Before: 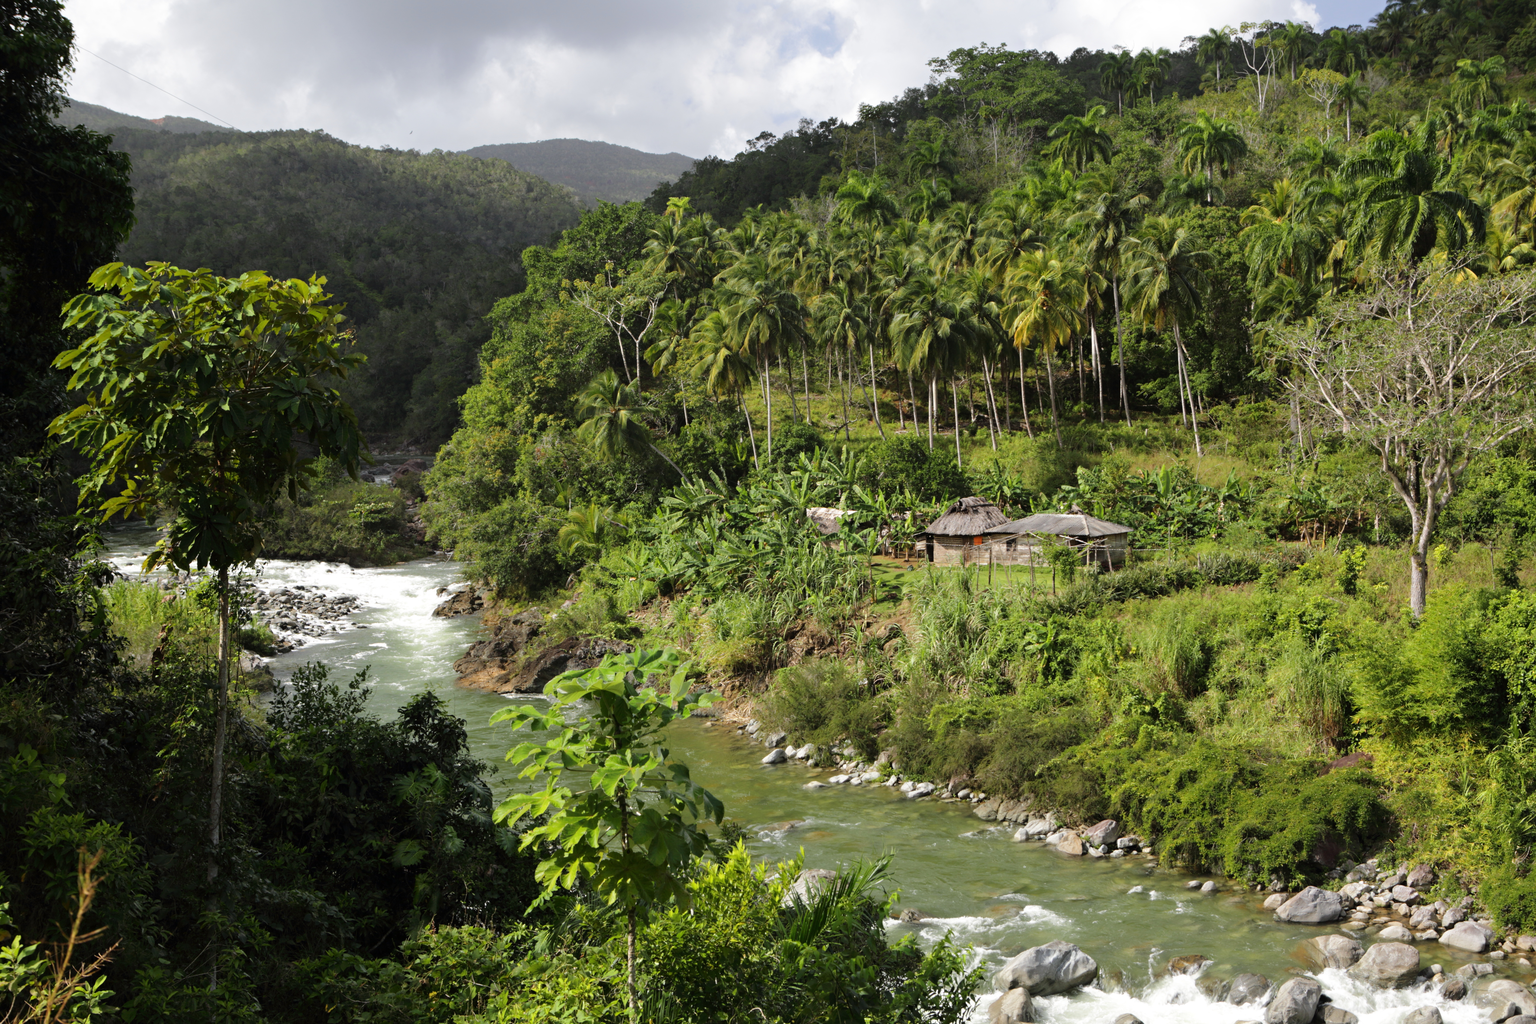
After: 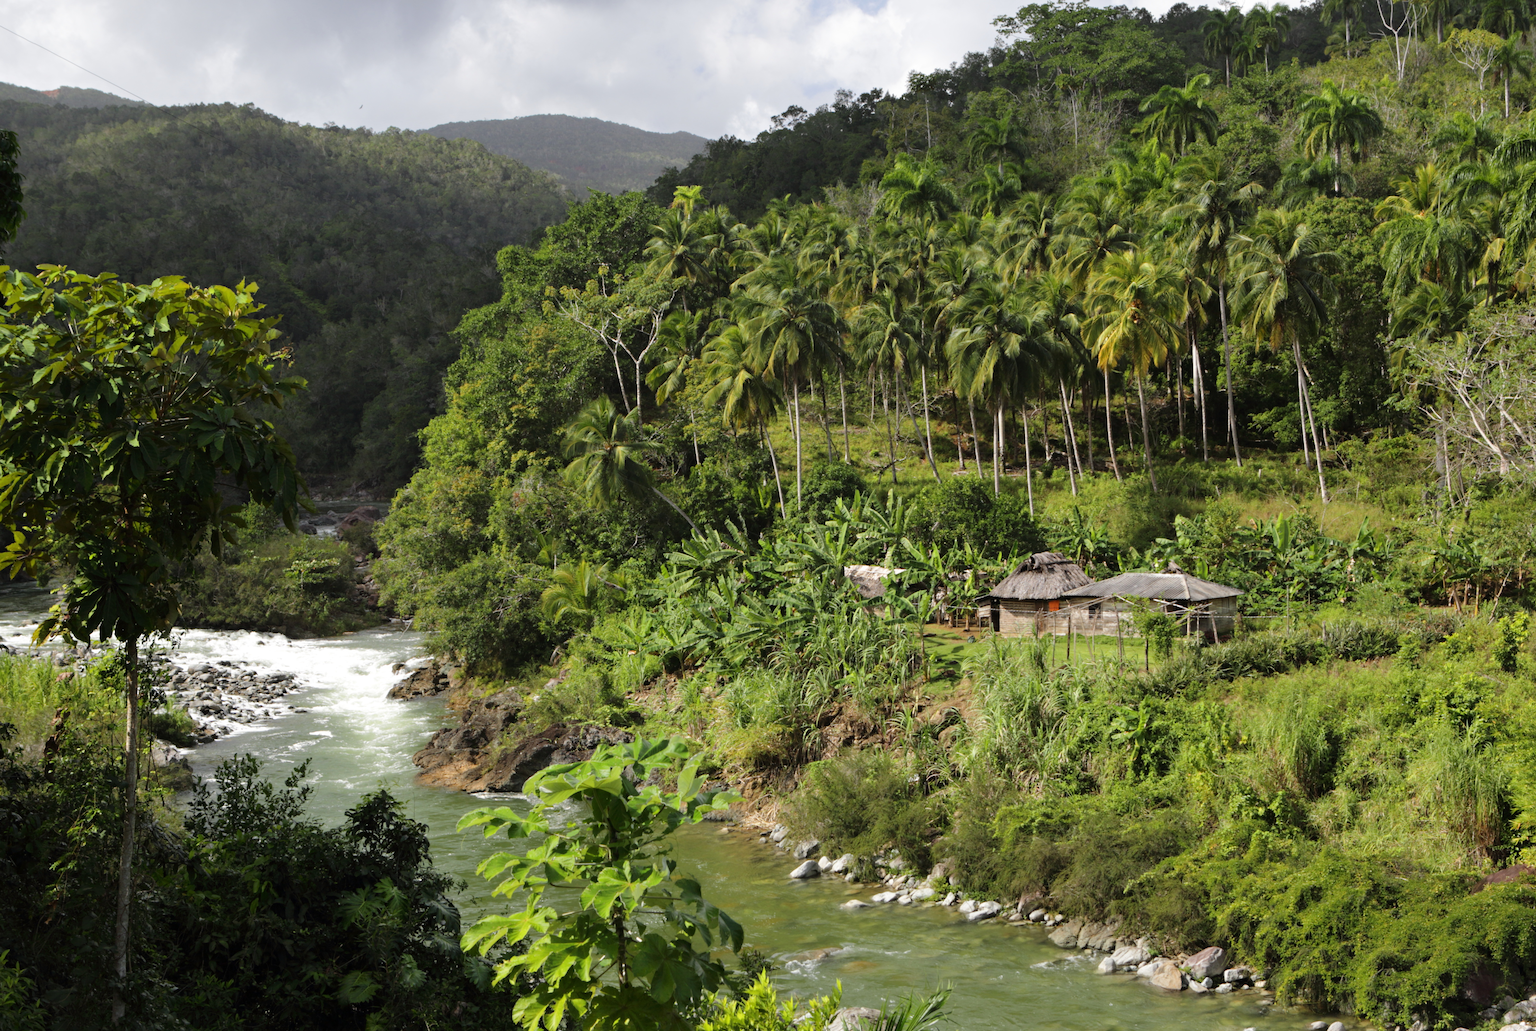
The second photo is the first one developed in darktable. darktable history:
crop and rotate: left 7.569%, top 4.431%, right 10.613%, bottom 13.192%
